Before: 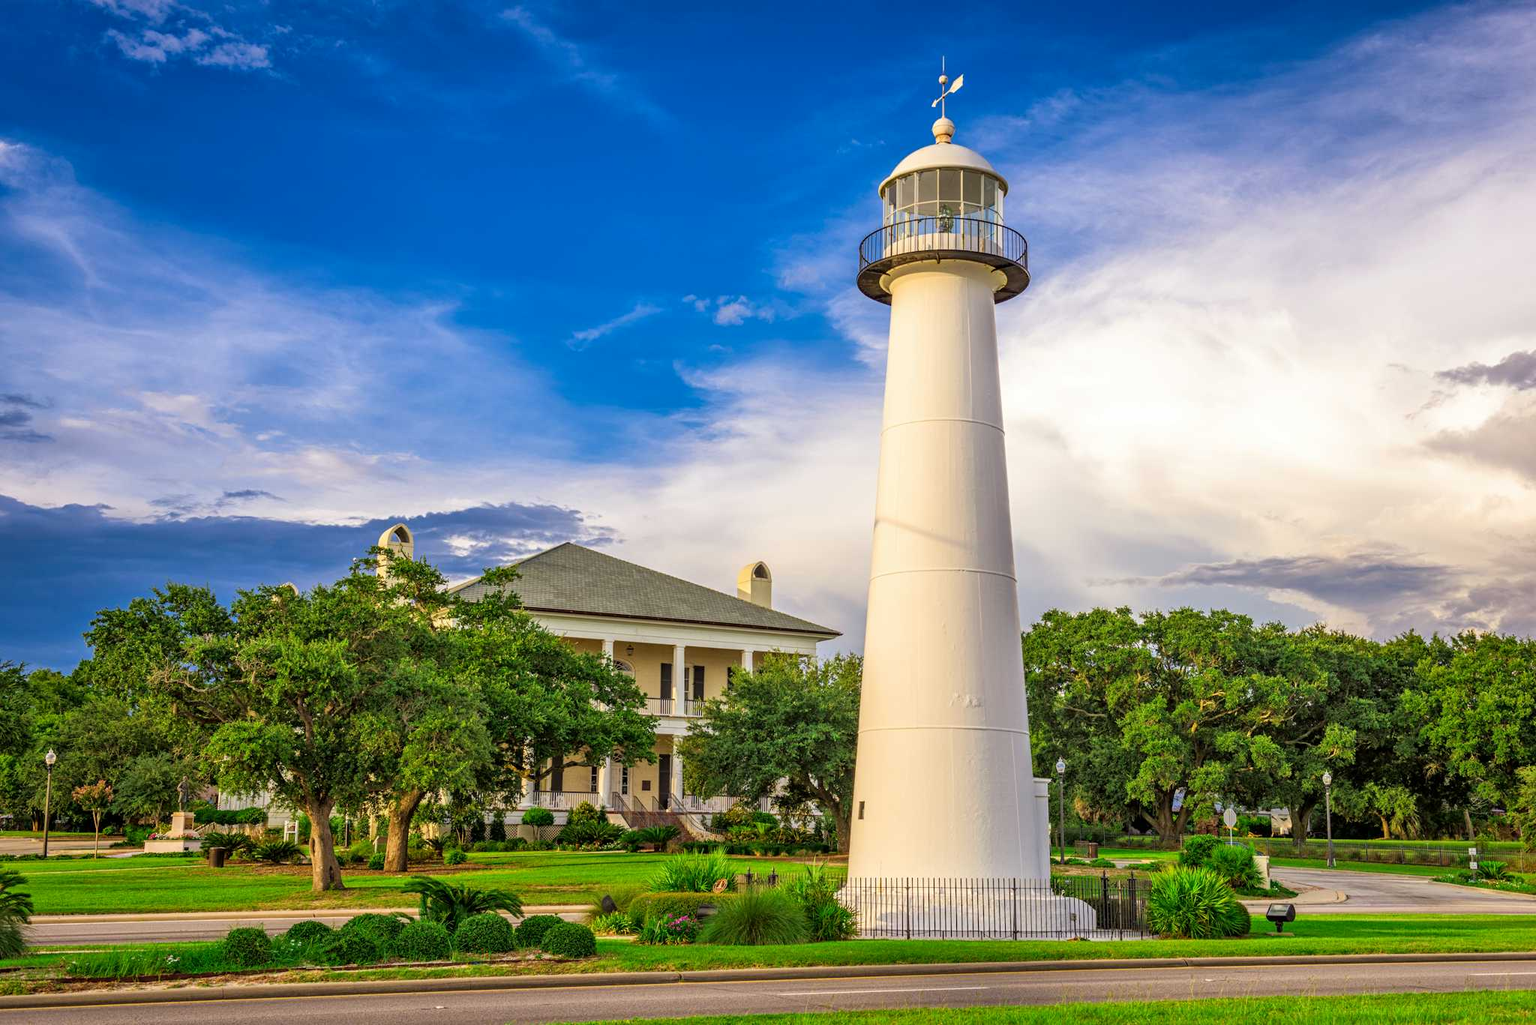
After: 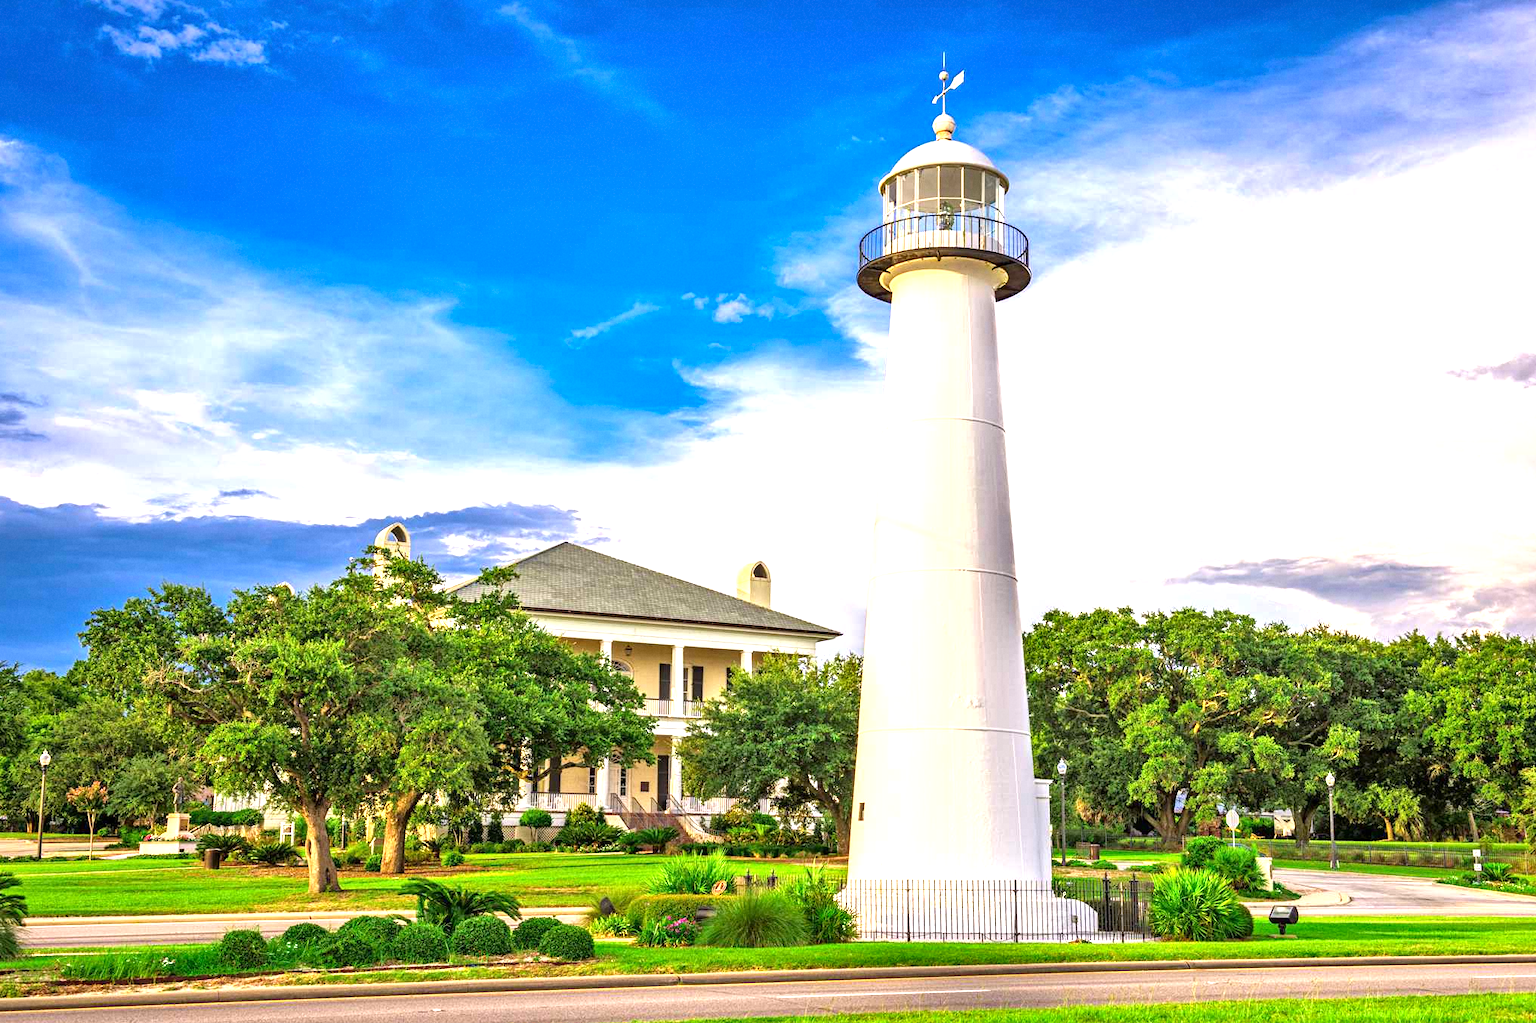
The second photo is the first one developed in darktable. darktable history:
crop: left 0.434%, top 0.485%, right 0.244%, bottom 0.386%
white balance: red 1.009, blue 1.027
grain: coarseness 14.57 ISO, strength 8.8%
shadows and highlights: shadows 37.27, highlights -28.18, soften with gaussian
exposure: black level correction 0, exposure 1.173 EV, compensate exposure bias true, compensate highlight preservation false
